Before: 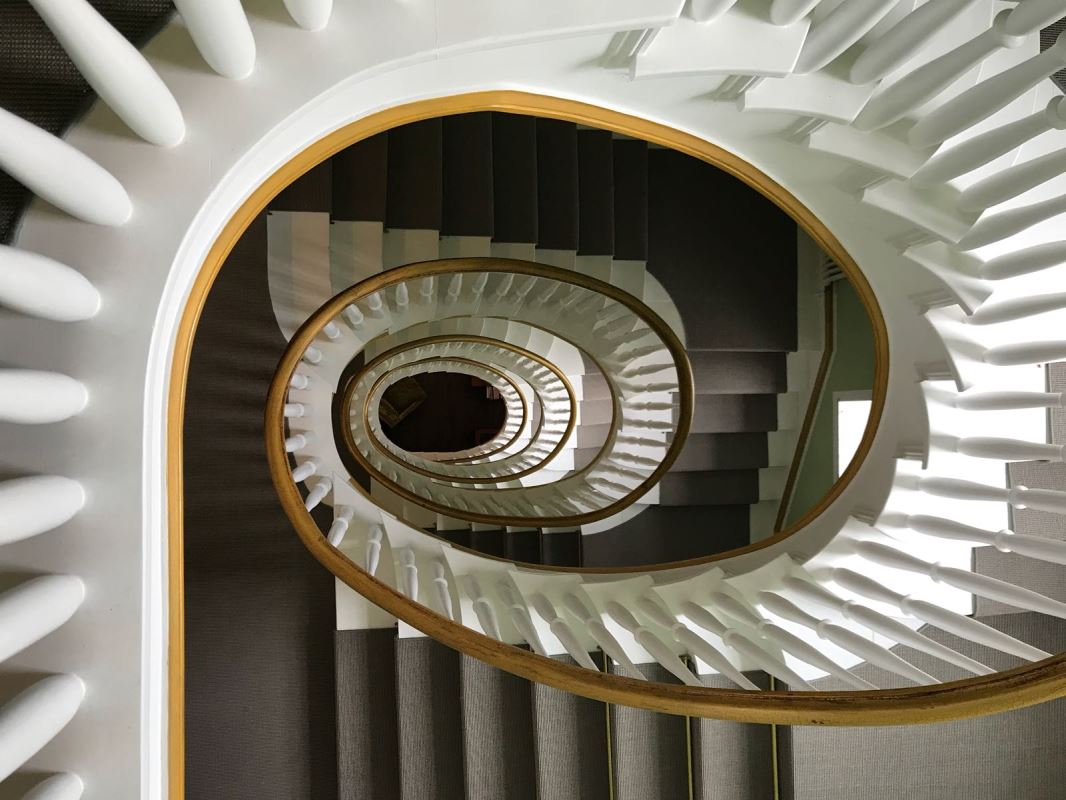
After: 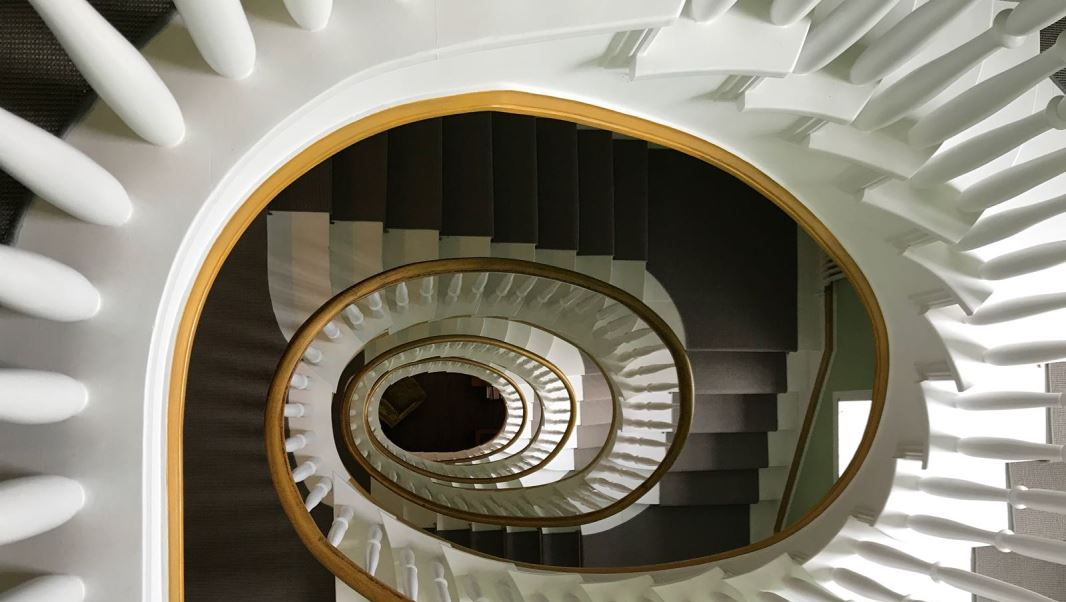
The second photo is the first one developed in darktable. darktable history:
crop: bottom 24.689%
